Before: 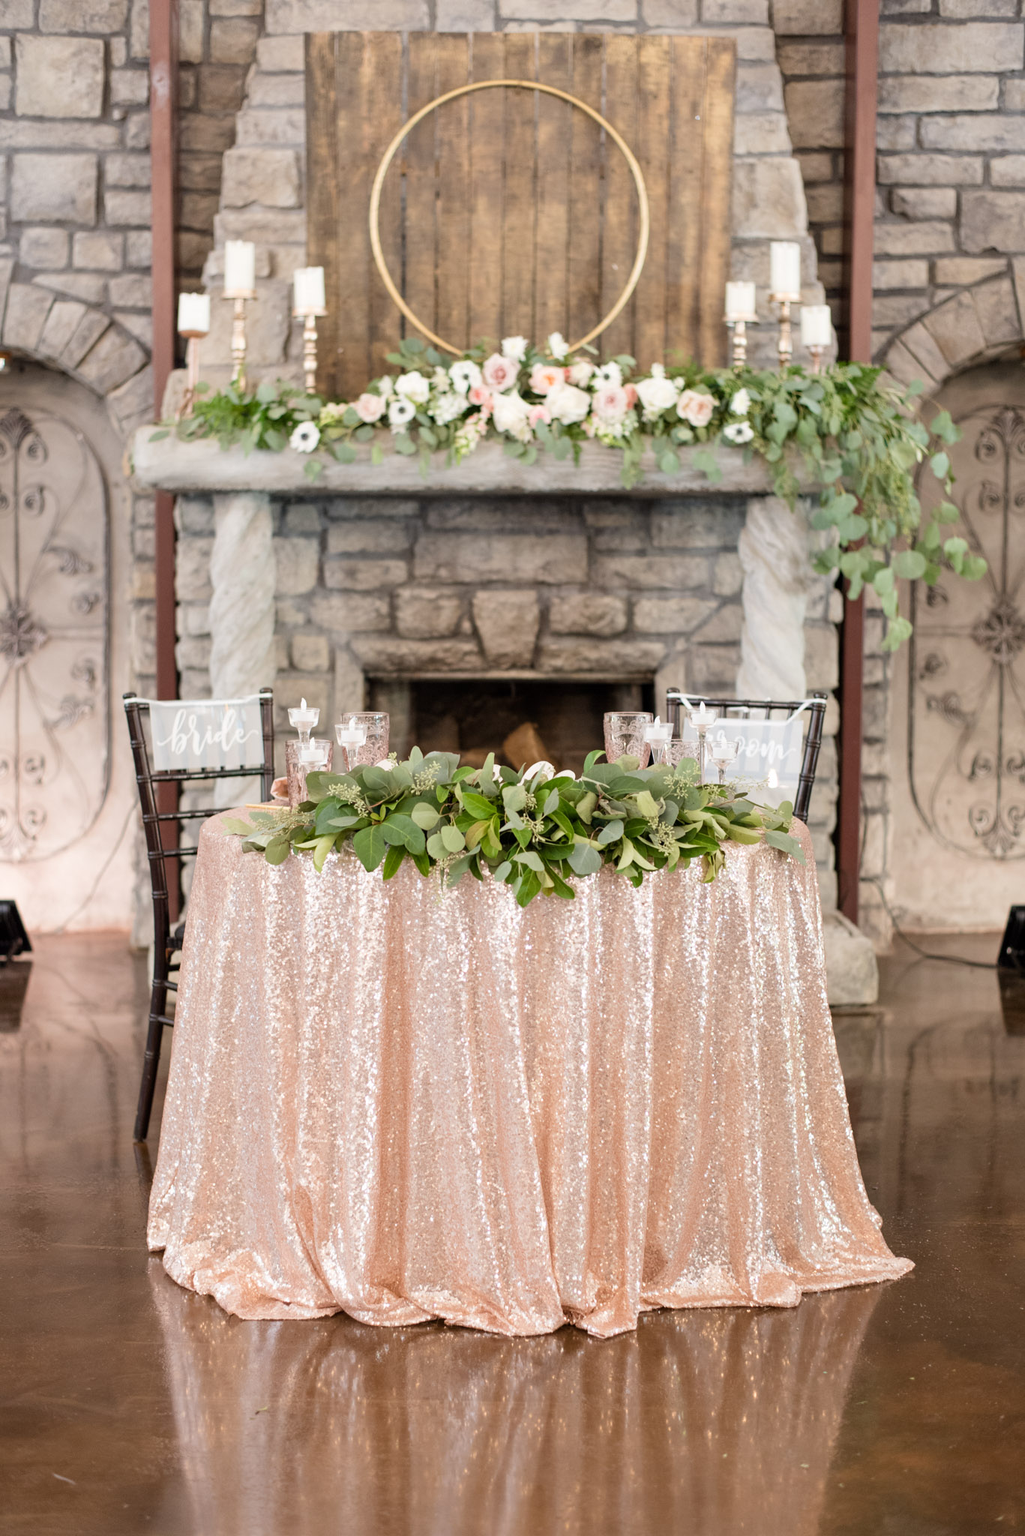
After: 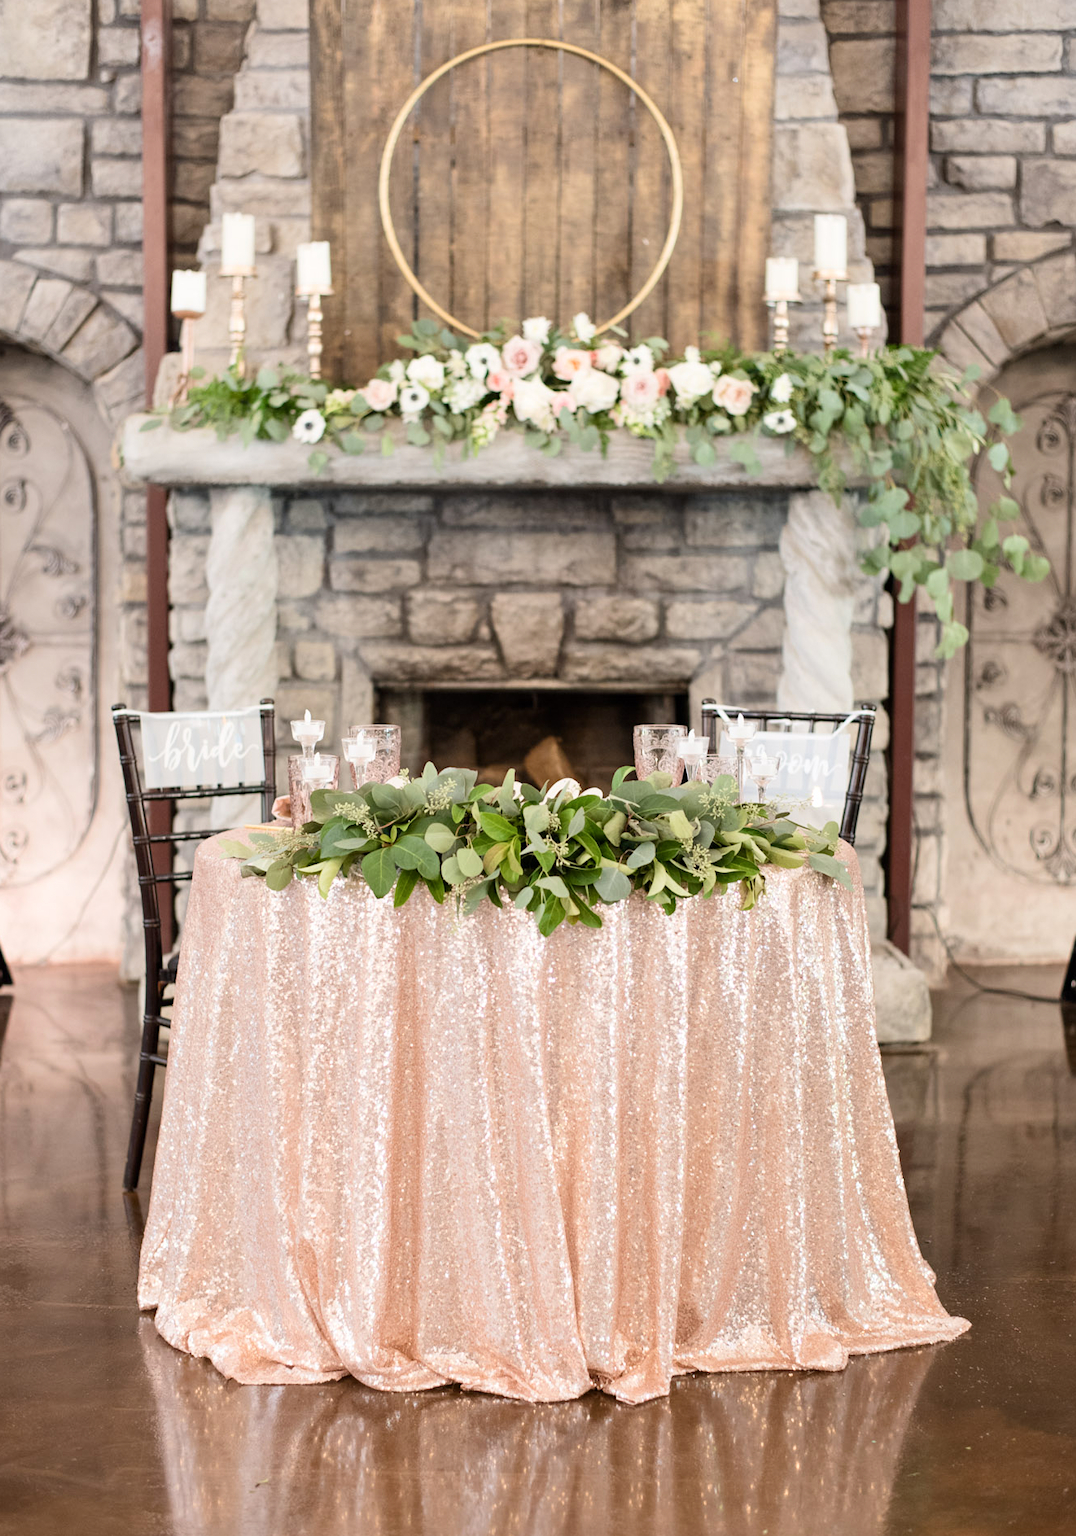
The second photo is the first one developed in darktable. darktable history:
color correction: highlights b* 0.04
contrast brightness saturation: contrast 0.152, brightness 0.042
crop: left 1.995%, top 2.9%, right 1.183%, bottom 4.932%
